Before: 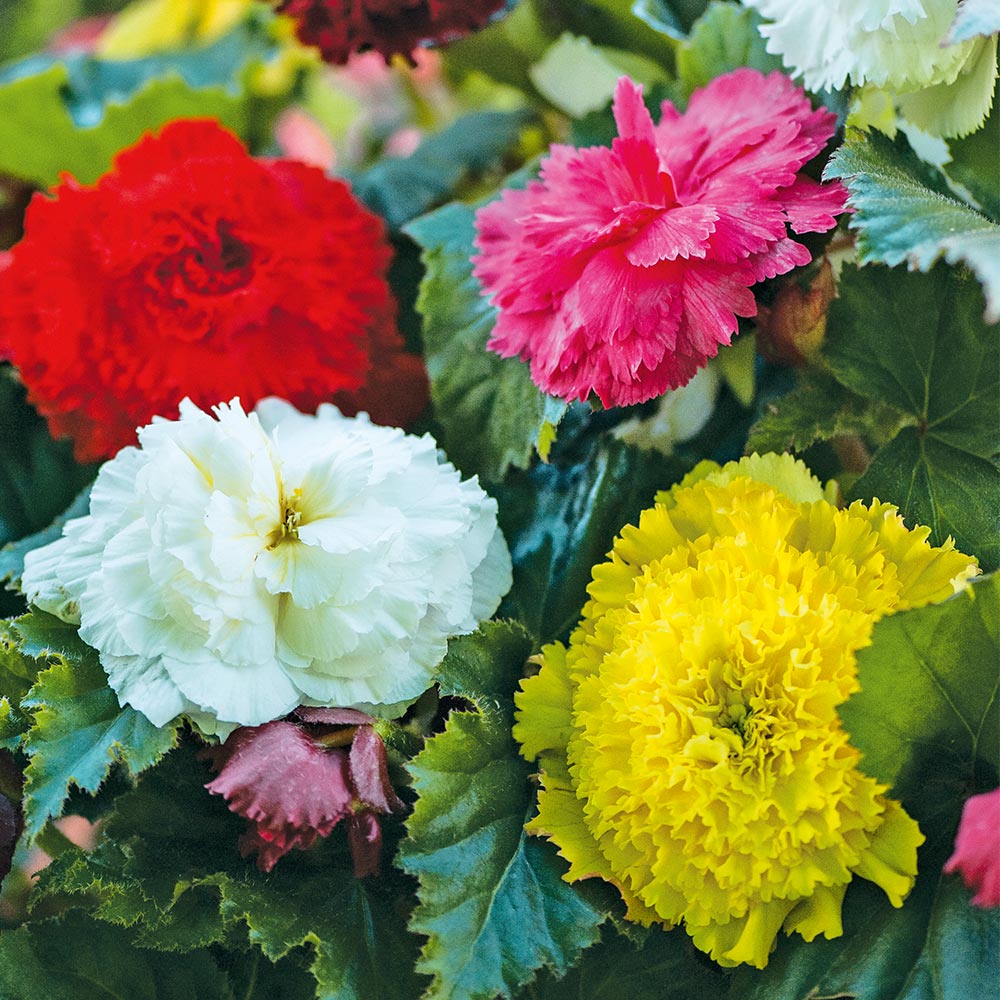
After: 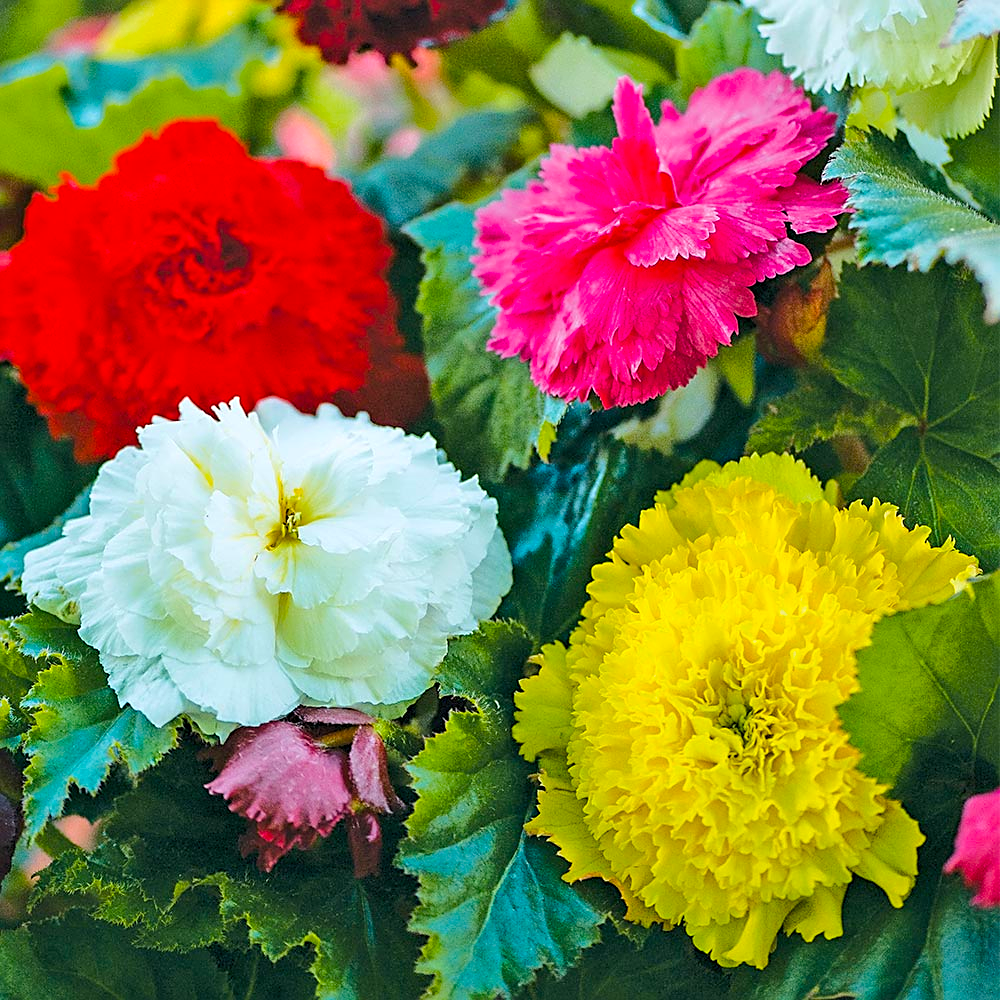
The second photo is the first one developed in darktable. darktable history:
color balance rgb: perceptual saturation grading › global saturation 25%, perceptual brilliance grading › mid-tones 10%, perceptual brilliance grading › shadows 15%, global vibrance 20%
sharpen: on, module defaults
